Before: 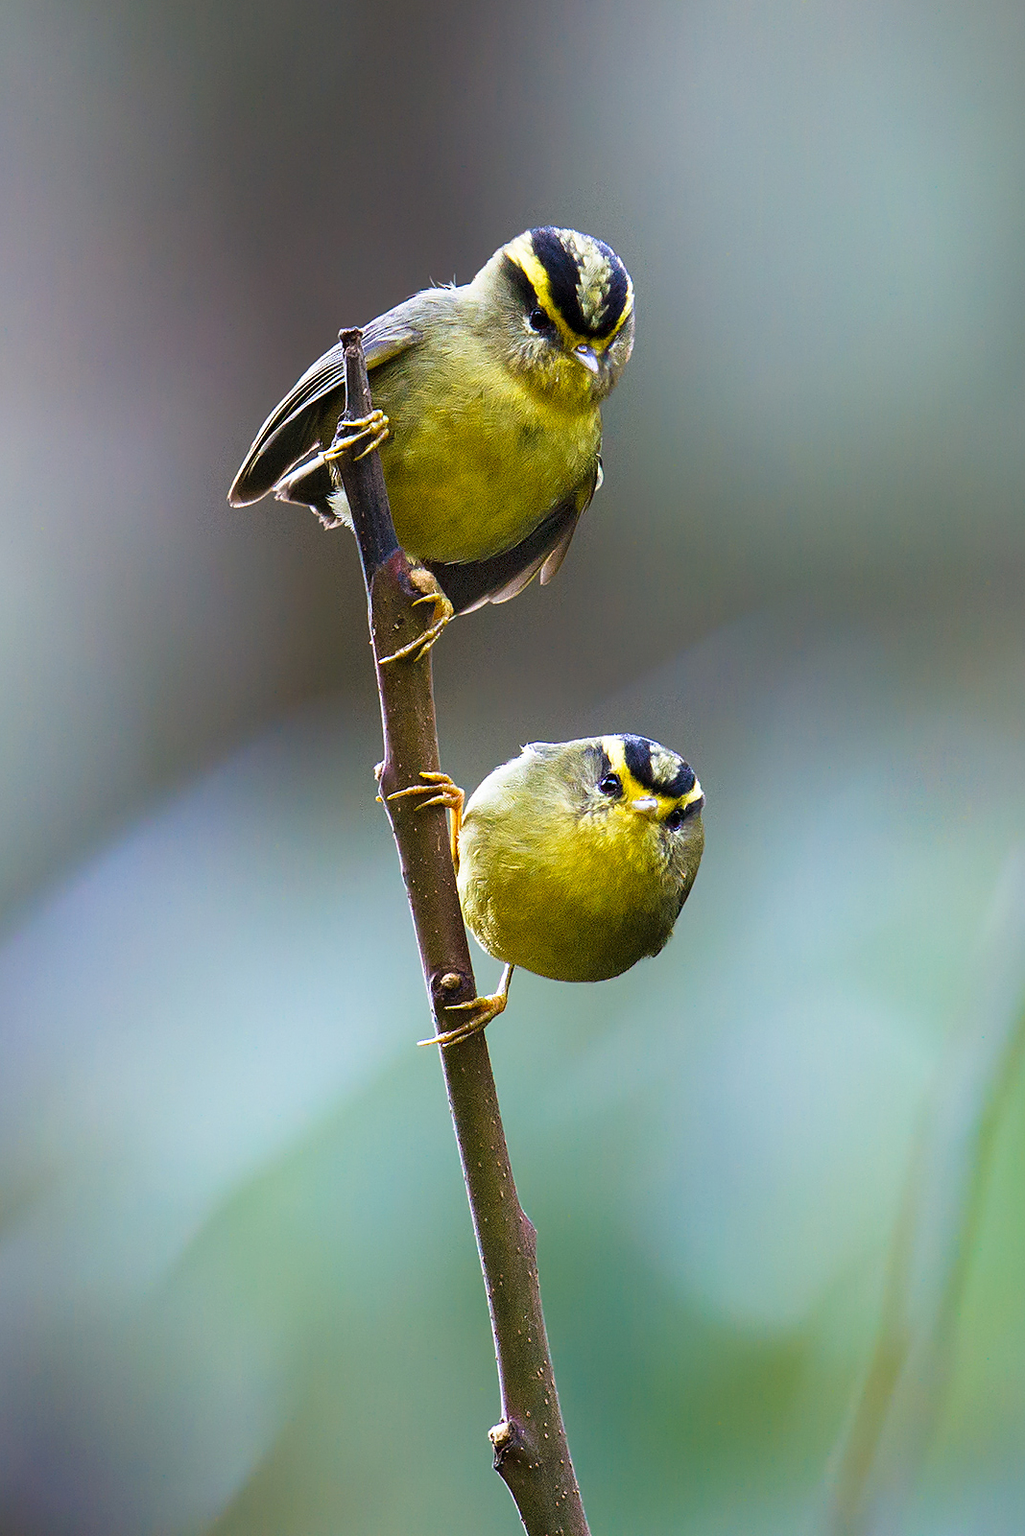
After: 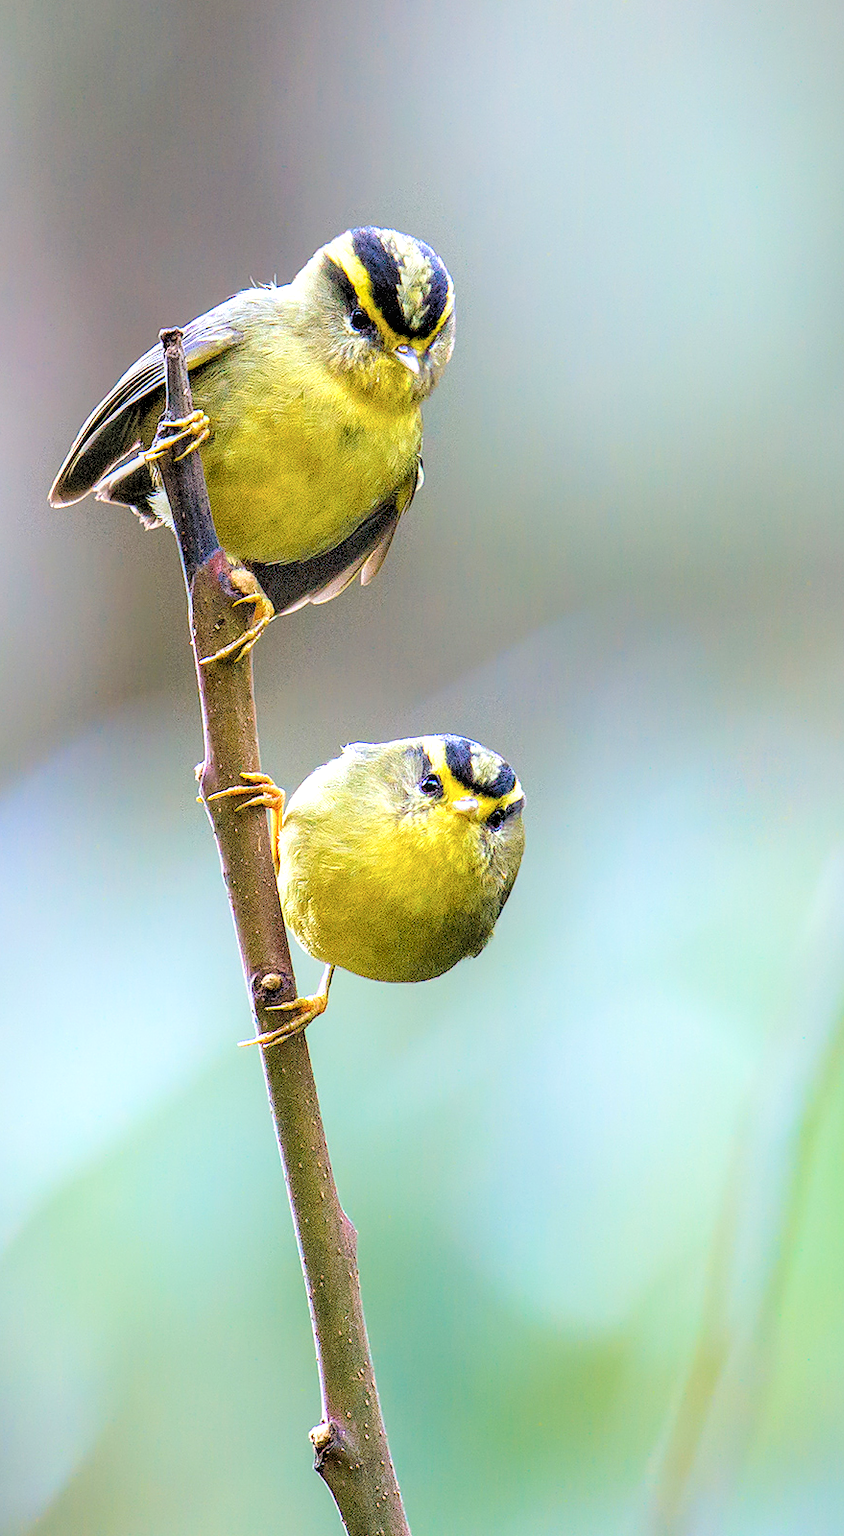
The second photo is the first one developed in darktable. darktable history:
tone curve: curves: ch0 [(0, 0) (0.003, 0.022) (0.011, 0.025) (0.025, 0.032) (0.044, 0.055) (0.069, 0.089) (0.1, 0.133) (0.136, 0.18) (0.177, 0.231) (0.224, 0.291) (0.277, 0.35) (0.335, 0.42) (0.399, 0.496) (0.468, 0.561) (0.543, 0.632) (0.623, 0.706) (0.709, 0.783) (0.801, 0.865) (0.898, 0.947) (1, 1)], color space Lab, independent channels, preserve colors none
local contrast: highlights 35%, detail 134%
crop: left 17.586%, bottom 0.043%
levels: levels [0.072, 0.414, 0.976]
